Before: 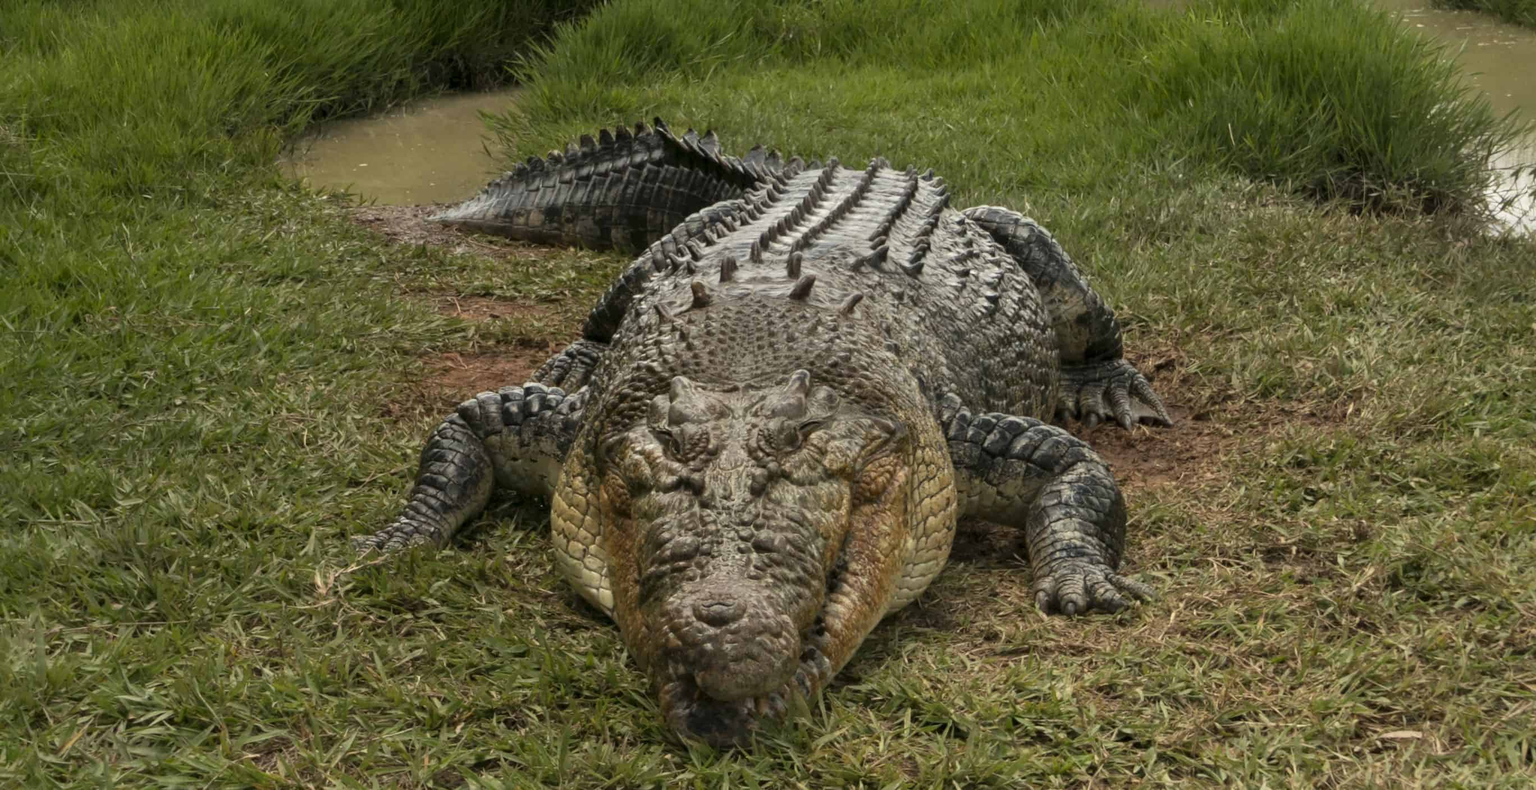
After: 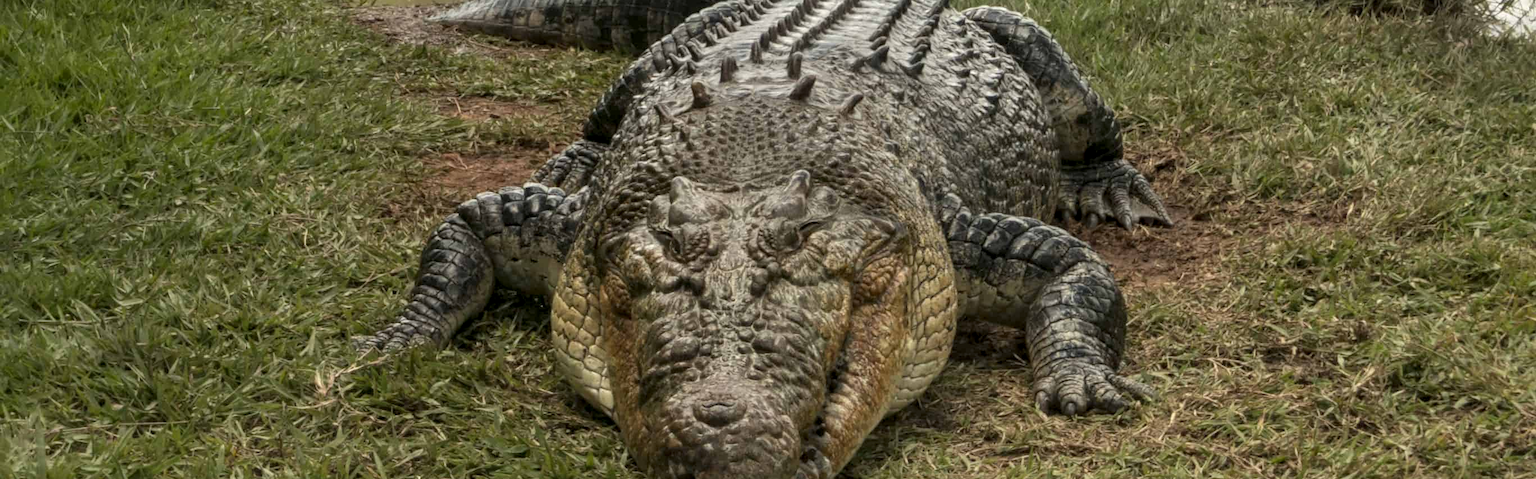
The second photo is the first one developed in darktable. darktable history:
crop and rotate: top 25.357%, bottom 13.942%
local contrast: on, module defaults
